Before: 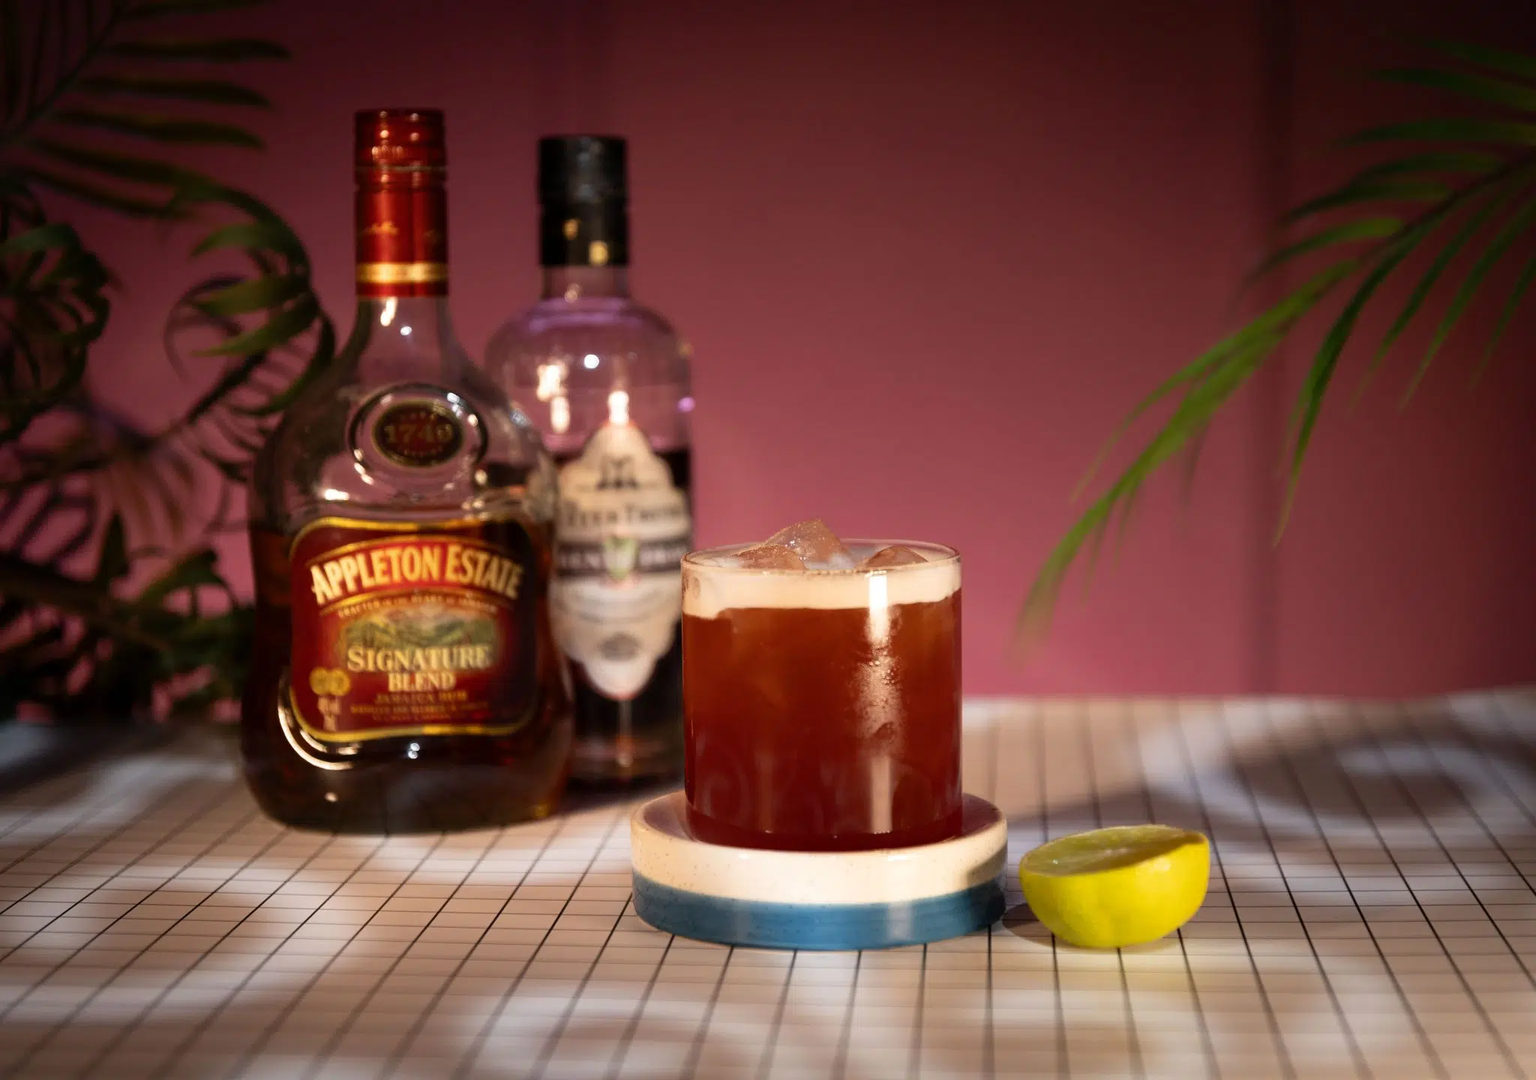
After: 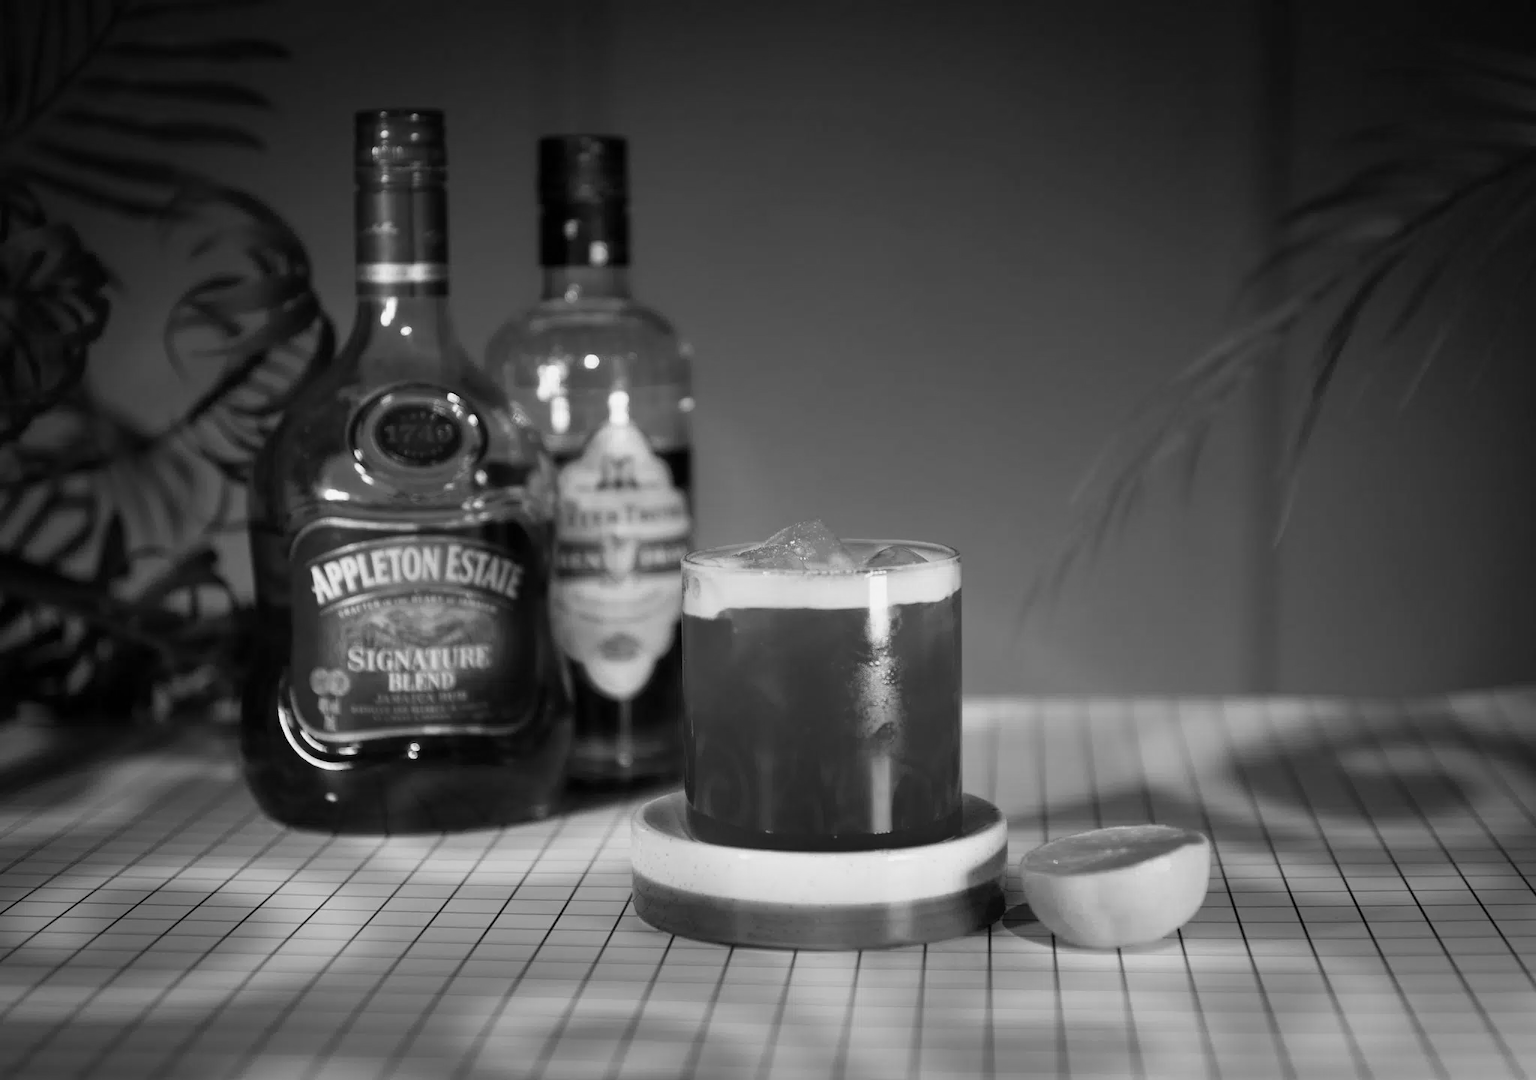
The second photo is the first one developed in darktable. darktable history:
color calibration: illuminant Planckian (black body), adaptation linear Bradford (ICC v4), x 0.361, y 0.366, temperature 4511.61 K, saturation algorithm version 1 (2020)
monochrome: a 26.22, b 42.67, size 0.8
white balance: red 1.009, blue 1.027
